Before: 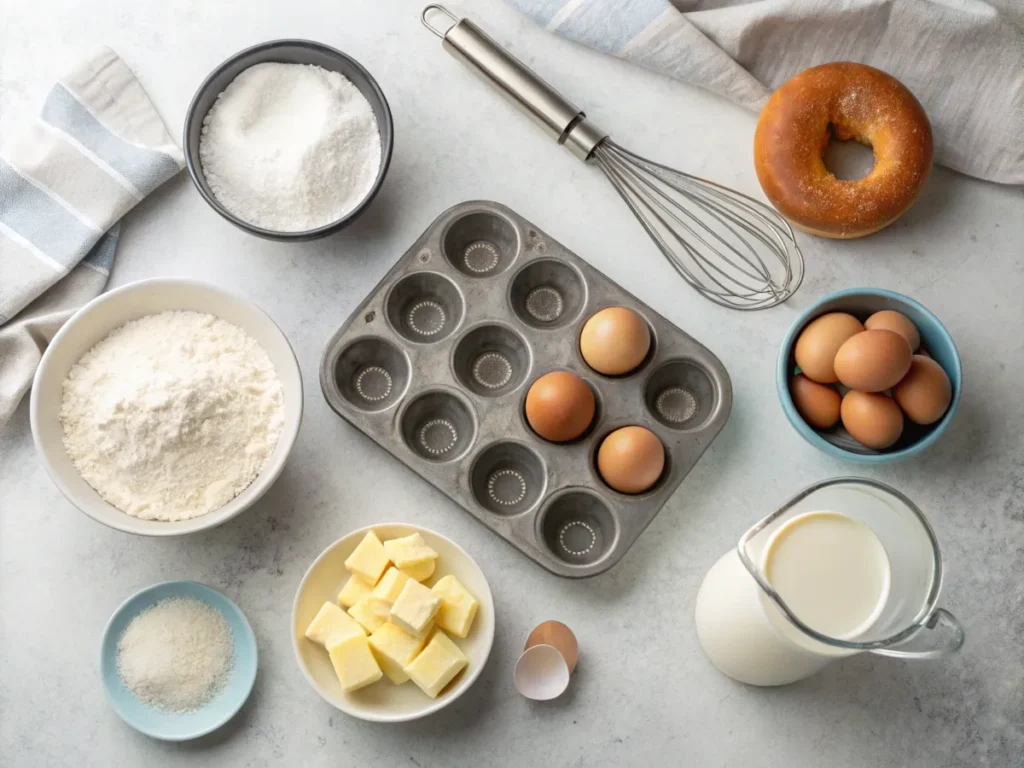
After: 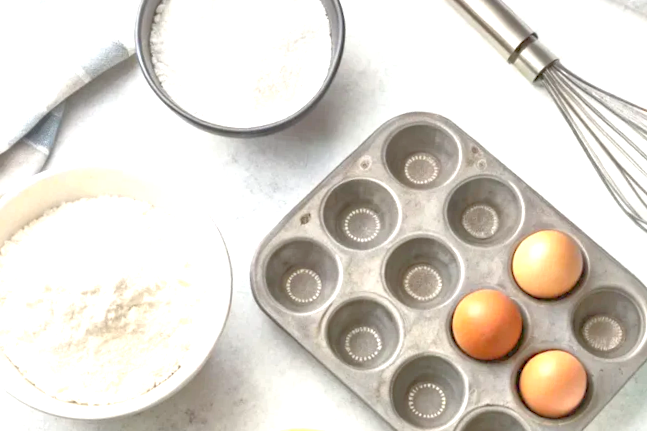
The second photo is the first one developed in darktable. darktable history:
crop and rotate: angle -4.99°, left 2.122%, top 6.945%, right 27.566%, bottom 30.519%
exposure: exposure 0.999 EV, compensate highlight preservation false
tone equalizer: -8 EV 2 EV, -7 EV 2 EV, -6 EV 2 EV, -5 EV 2 EV, -4 EV 2 EV, -3 EV 1.5 EV, -2 EV 1 EV, -1 EV 0.5 EV
